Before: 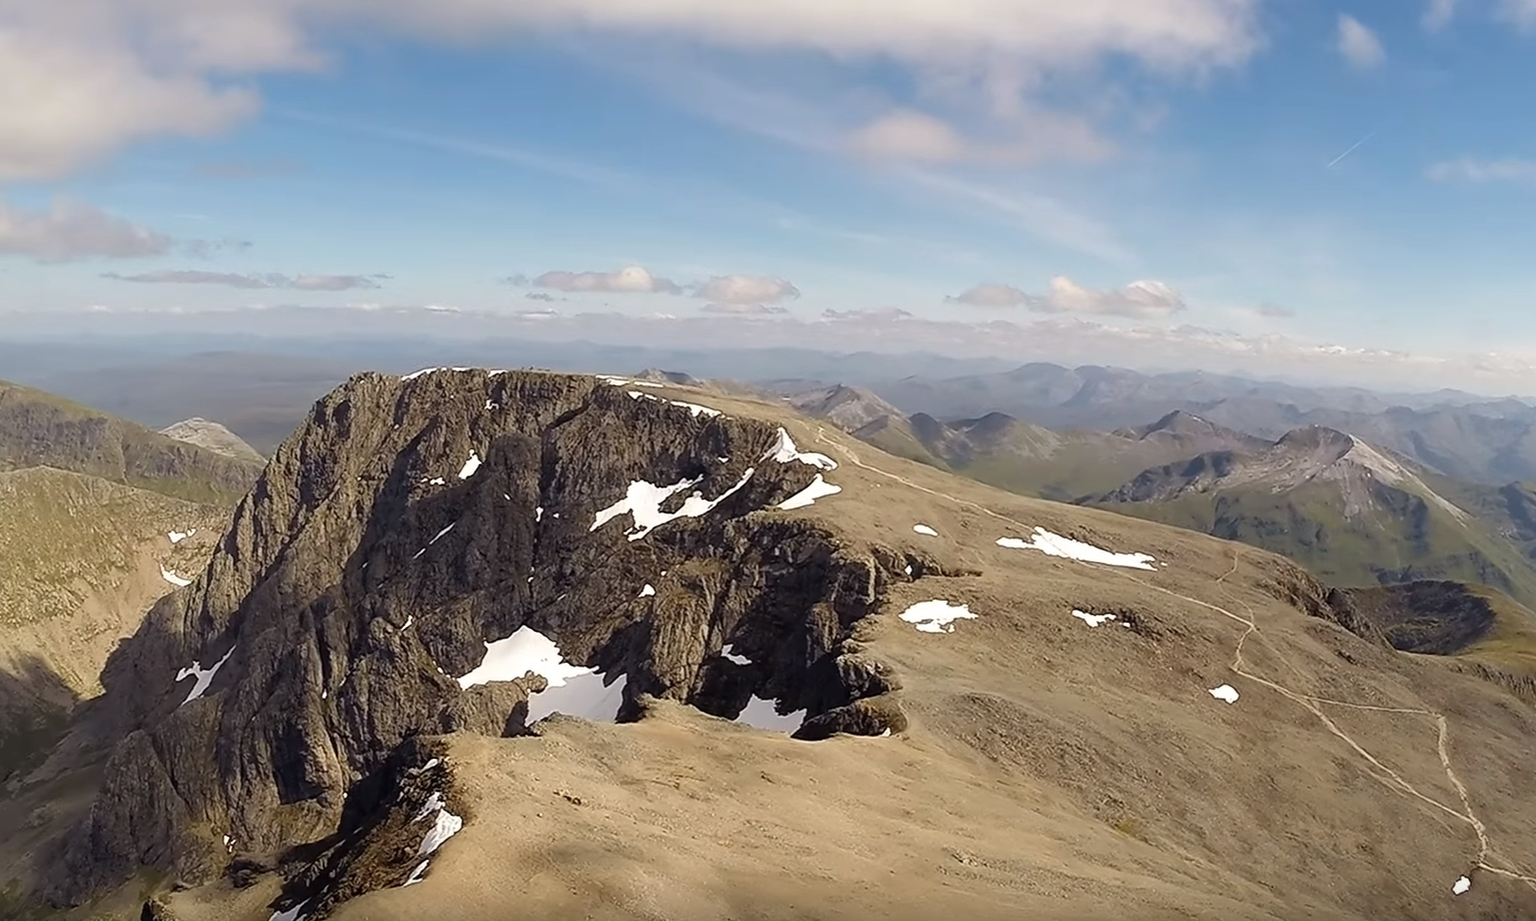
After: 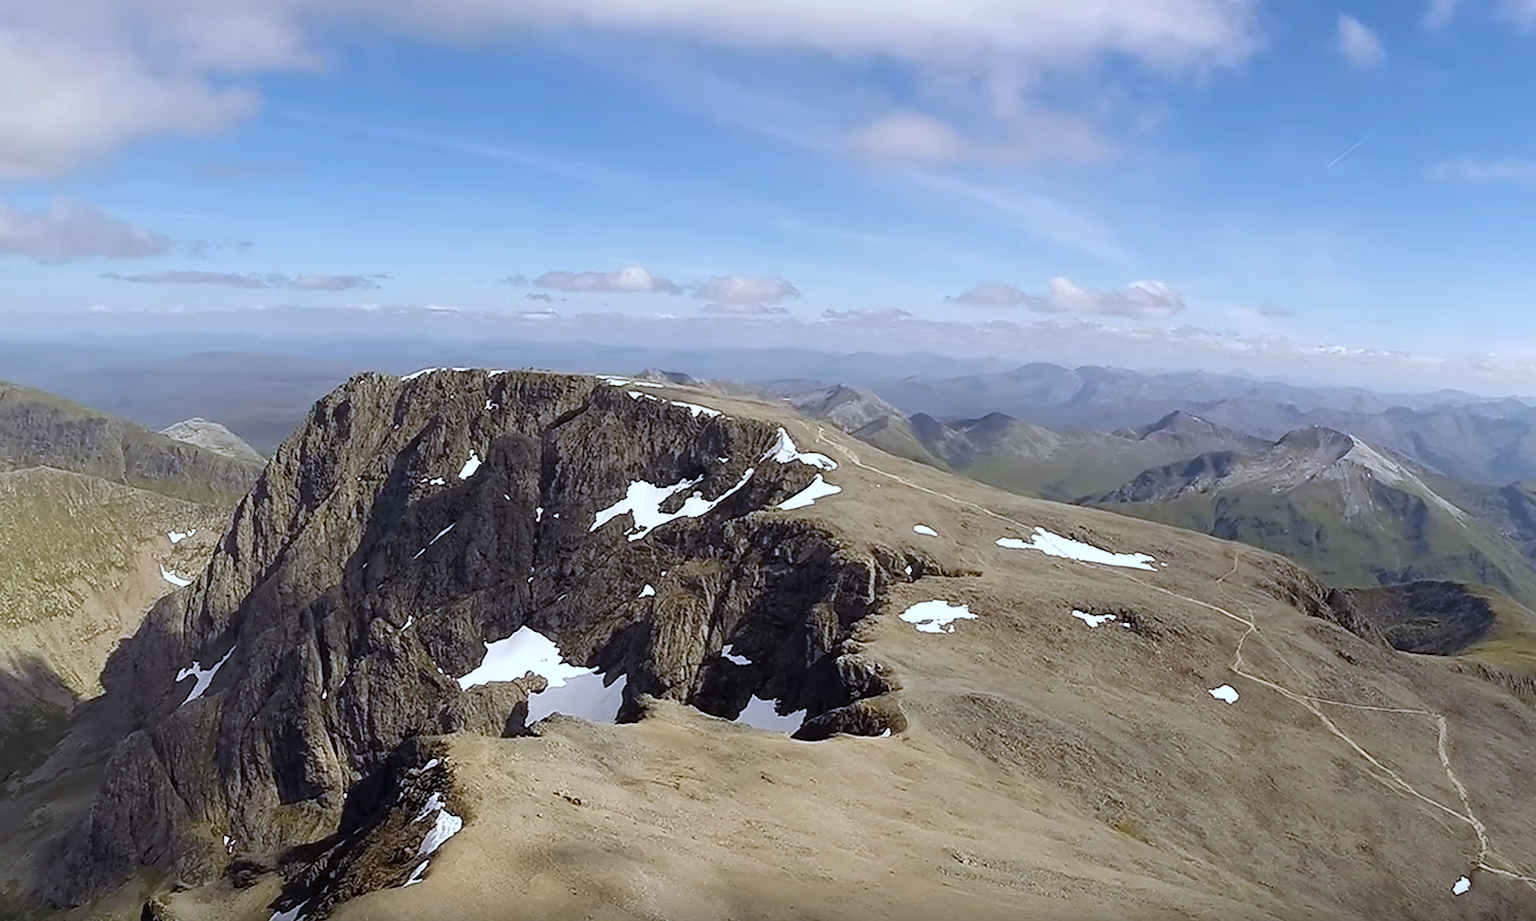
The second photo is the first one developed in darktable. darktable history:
exposure: compensate highlight preservation false
white balance: red 0.926, green 1.003, blue 1.133
